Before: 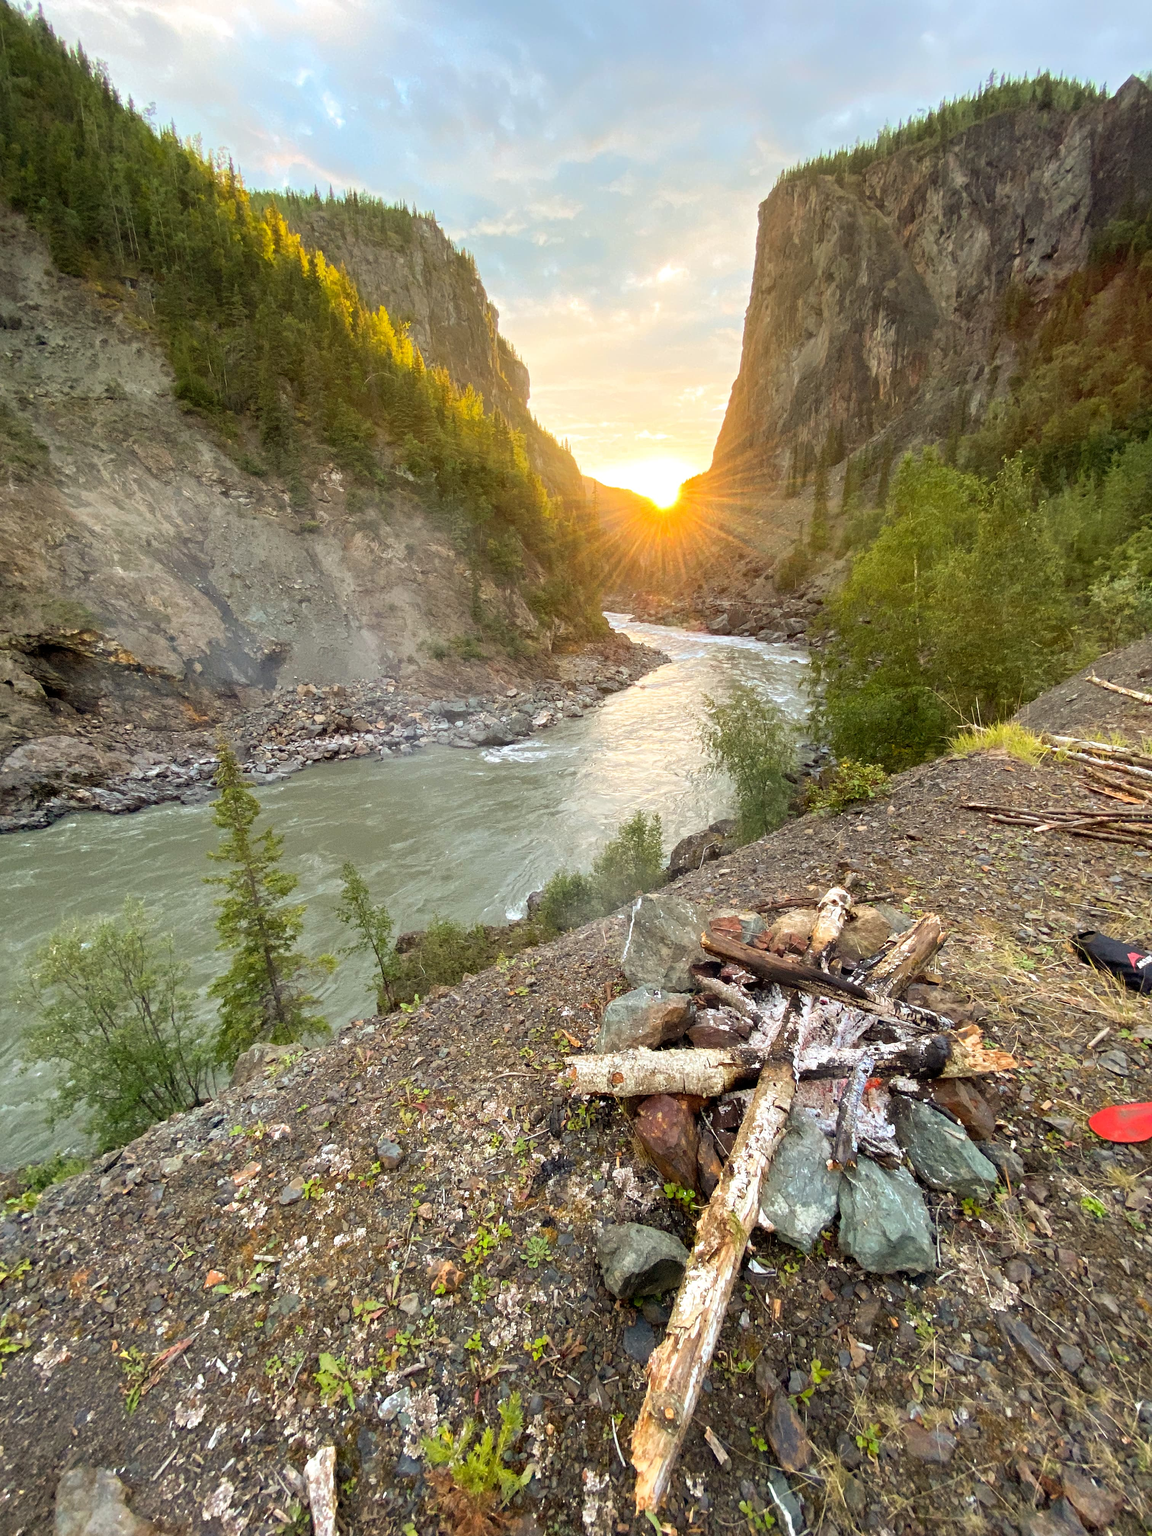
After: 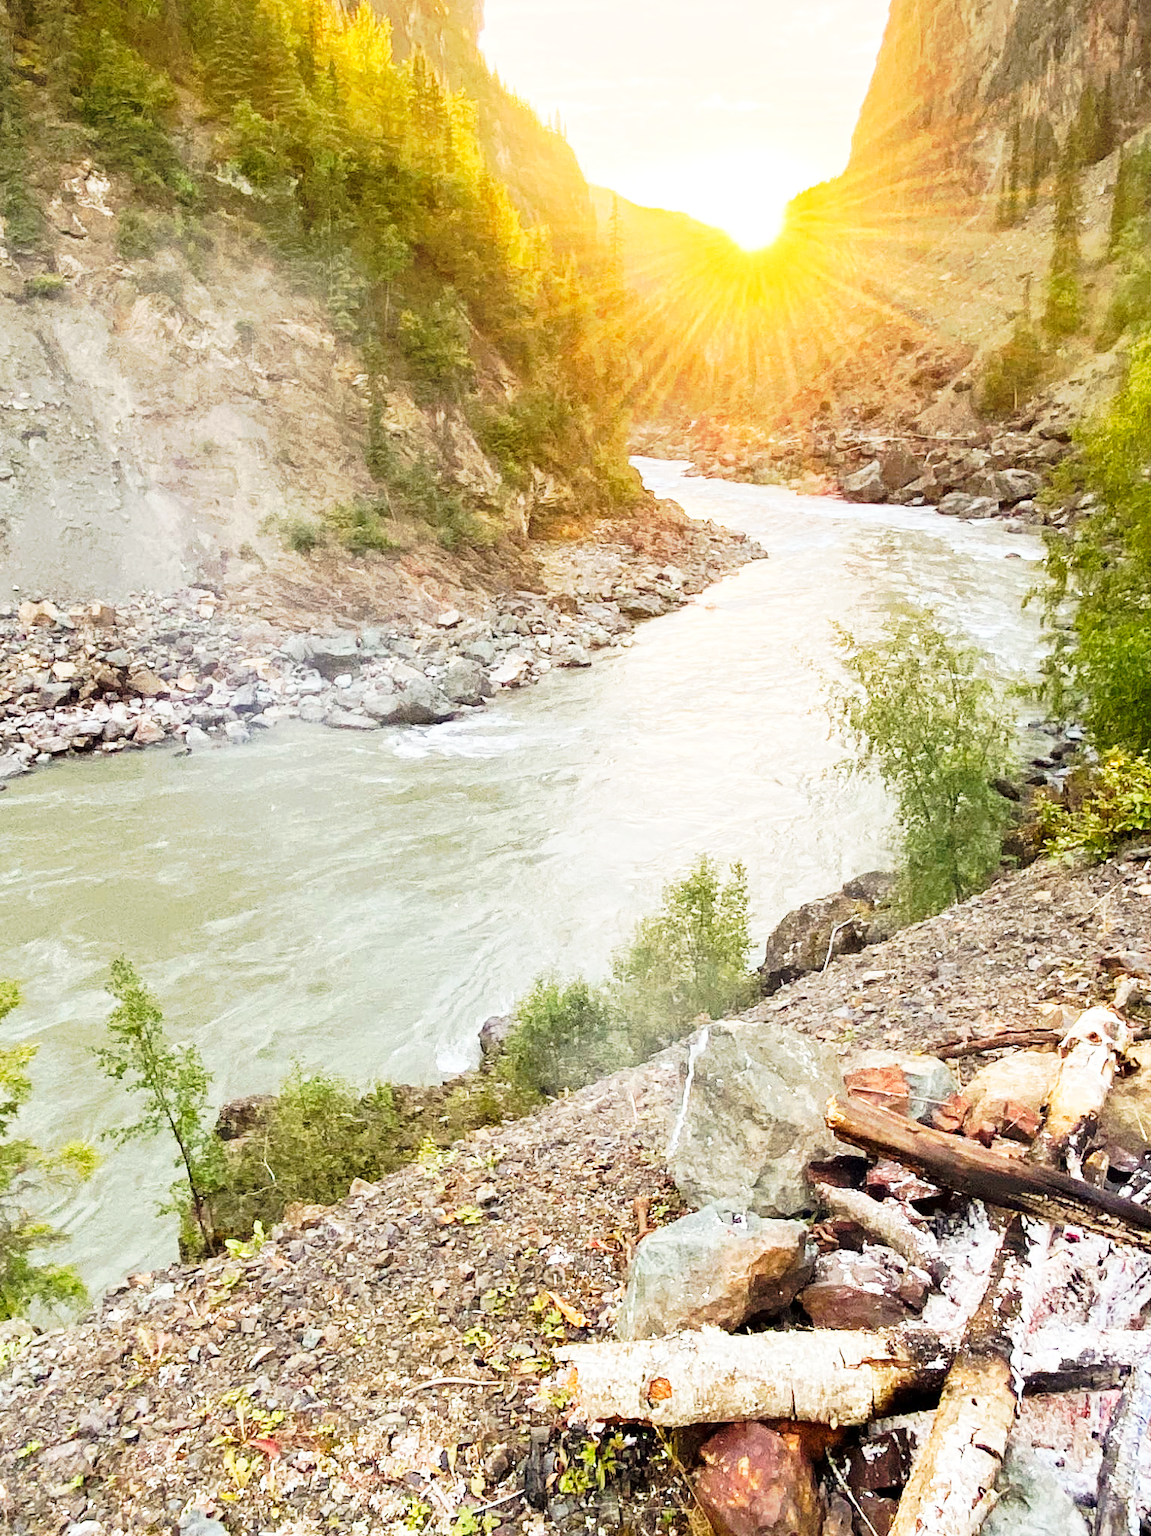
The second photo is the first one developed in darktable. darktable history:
crop: left 25%, top 25%, right 25%, bottom 25%
tone curve: curves: ch0 [(0, 0) (0.003, 0.003) (0.011, 0.013) (0.025, 0.029) (0.044, 0.052) (0.069, 0.081) (0.1, 0.116) (0.136, 0.158) (0.177, 0.207) (0.224, 0.268) (0.277, 0.373) (0.335, 0.465) (0.399, 0.565) (0.468, 0.674) (0.543, 0.79) (0.623, 0.853) (0.709, 0.918) (0.801, 0.956) (0.898, 0.977) (1, 1)], preserve colors none
